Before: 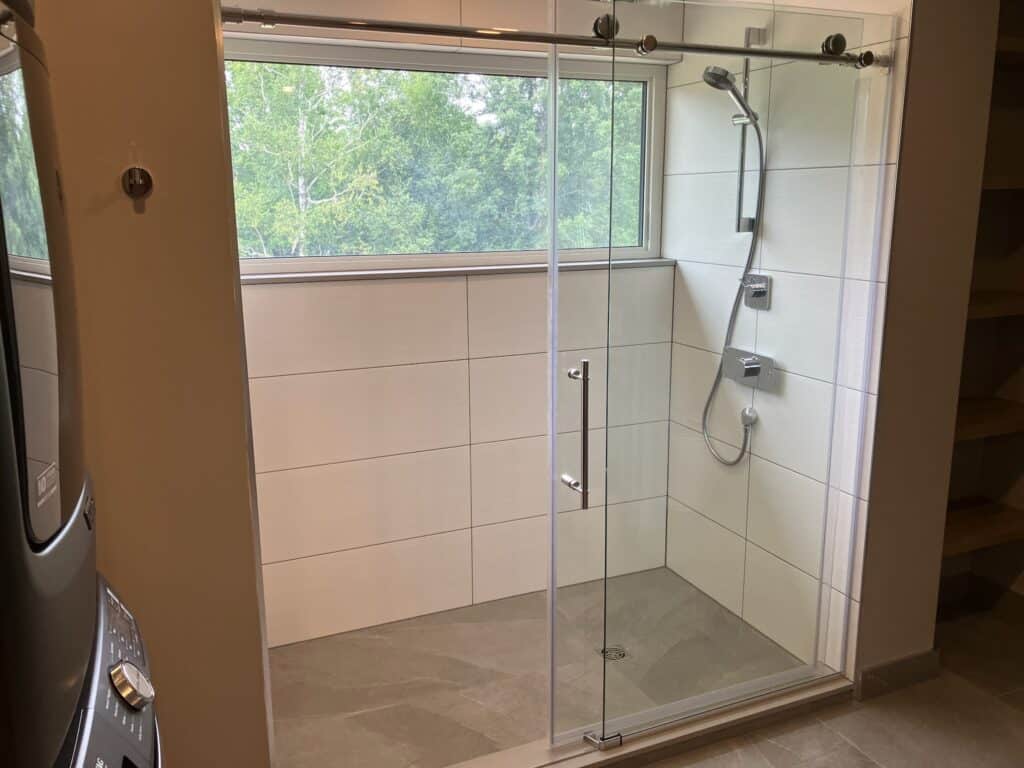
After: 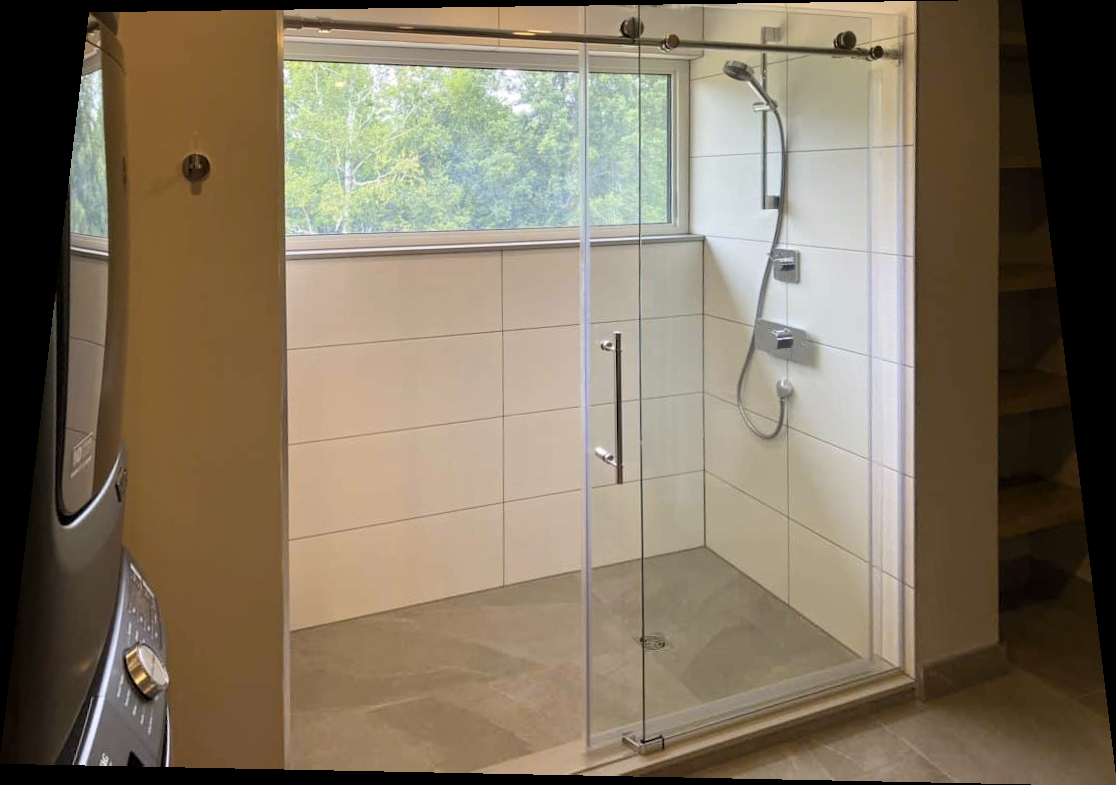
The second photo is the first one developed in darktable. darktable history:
rotate and perspective: rotation 0.128°, lens shift (vertical) -0.181, lens shift (horizontal) -0.044, shear 0.001, automatic cropping off
contrast brightness saturation: contrast 0.05, brightness 0.06, saturation 0.01
color contrast: green-magenta contrast 0.85, blue-yellow contrast 1.25, unbound 0
levels: levels [0.016, 0.5, 0.996]
